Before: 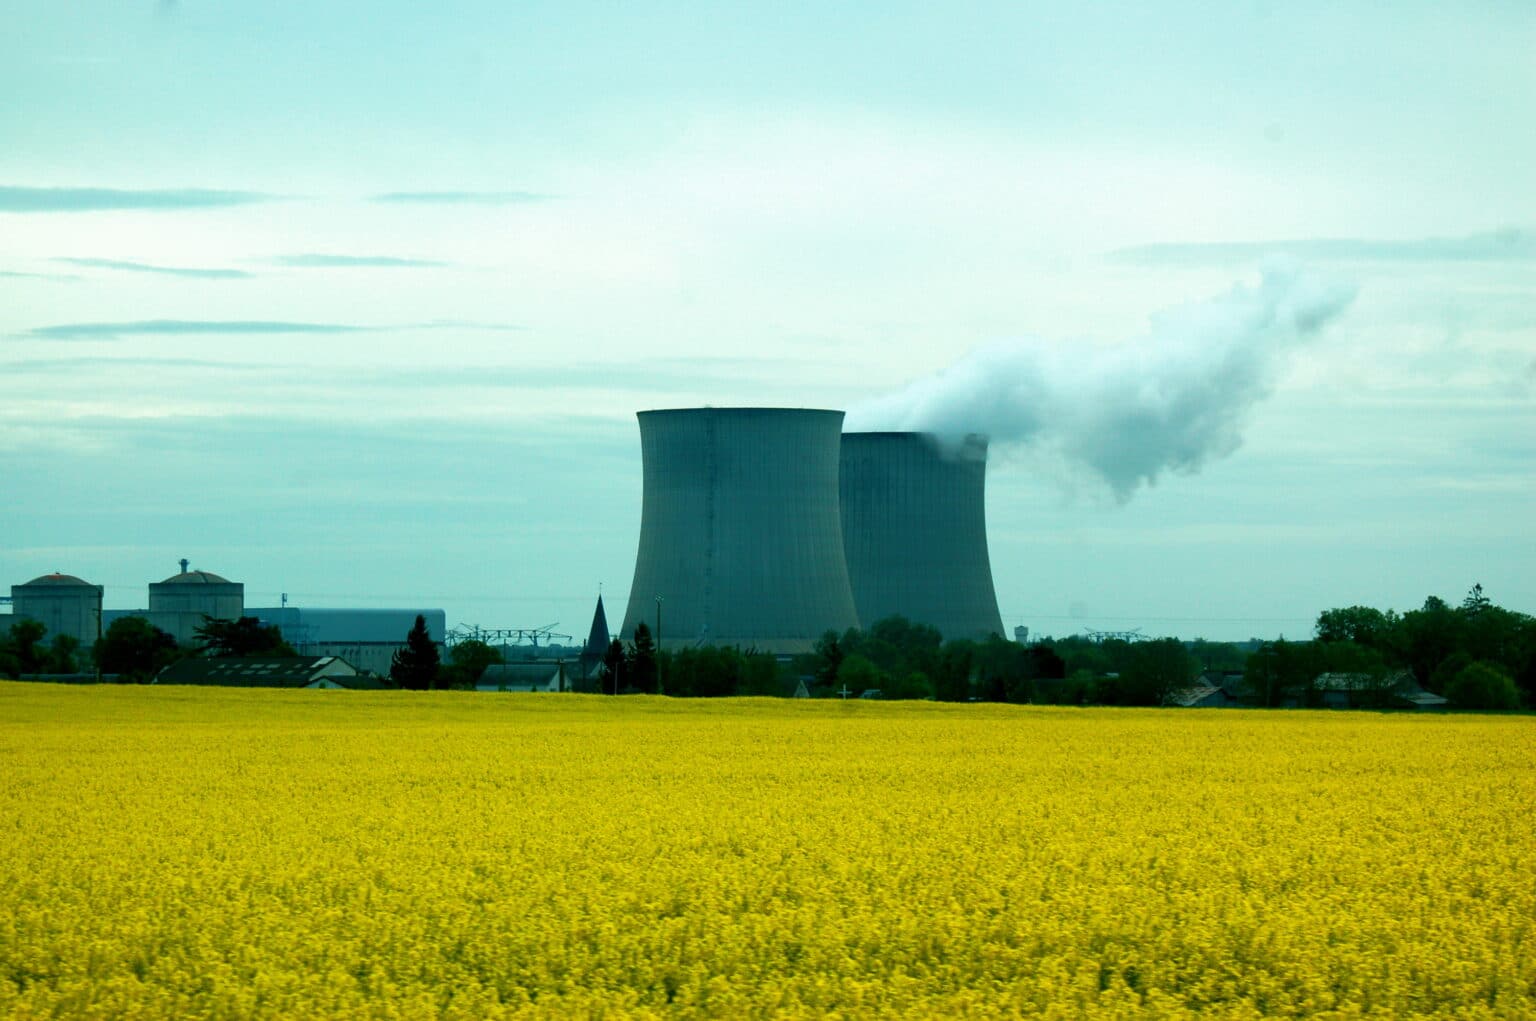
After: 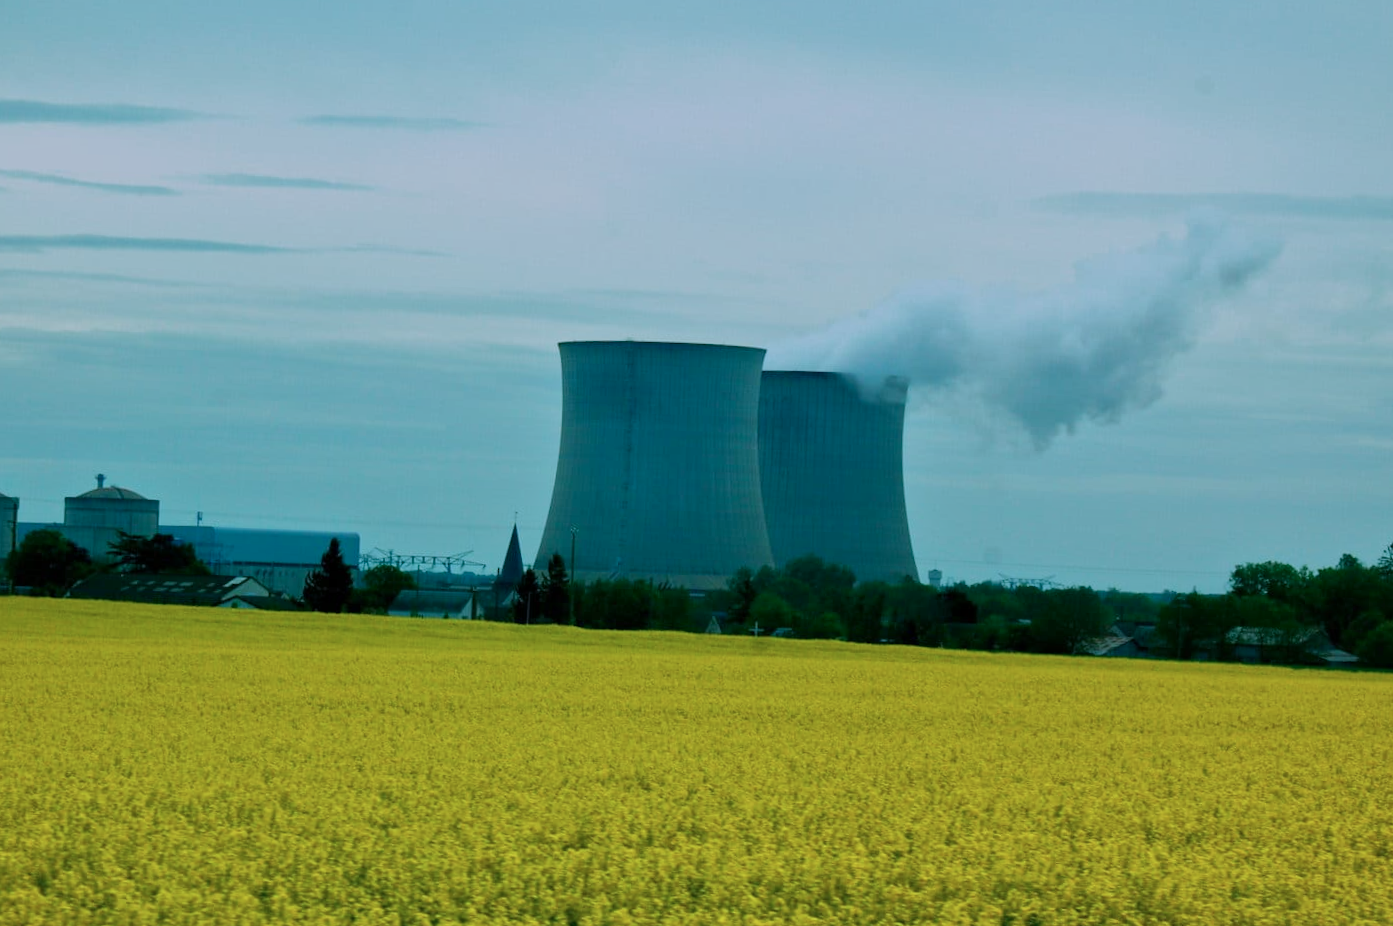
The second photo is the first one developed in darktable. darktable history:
color calibration: illuminant as shot in camera, x 0.37, y 0.382, temperature 4313.32 K
crop and rotate: angle -1.96°, left 3.097%, top 4.154%, right 1.586%, bottom 0.529%
tone equalizer: -8 EV -0.002 EV, -7 EV 0.005 EV, -6 EV -0.008 EV, -5 EV 0.007 EV, -4 EV -0.042 EV, -3 EV -0.233 EV, -2 EV -0.662 EV, -1 EV -0.983 EV, +0 EV -0.969 EV, smoothing diameter 2%, edges refinement/feathering 20, mask exposure compensation -1.57 EV, filter diffusion 5
